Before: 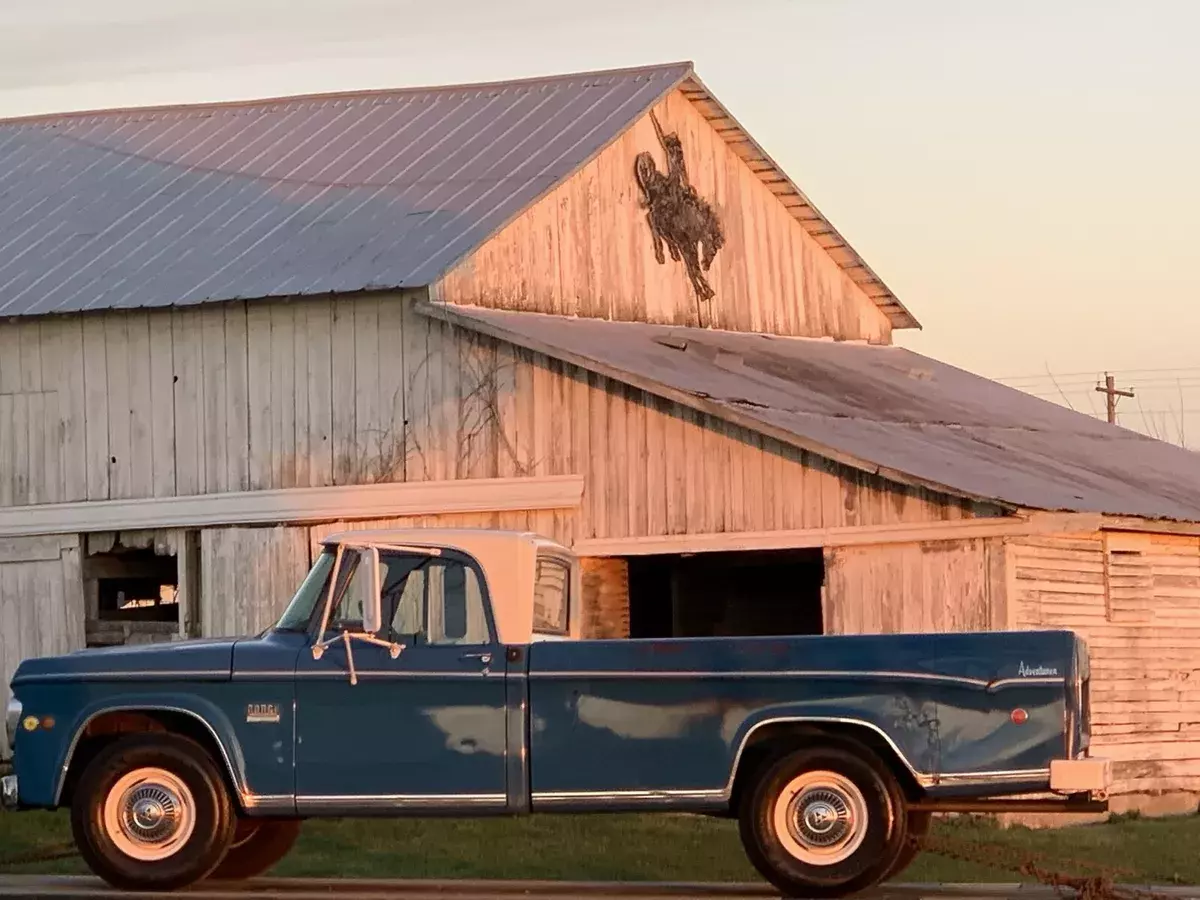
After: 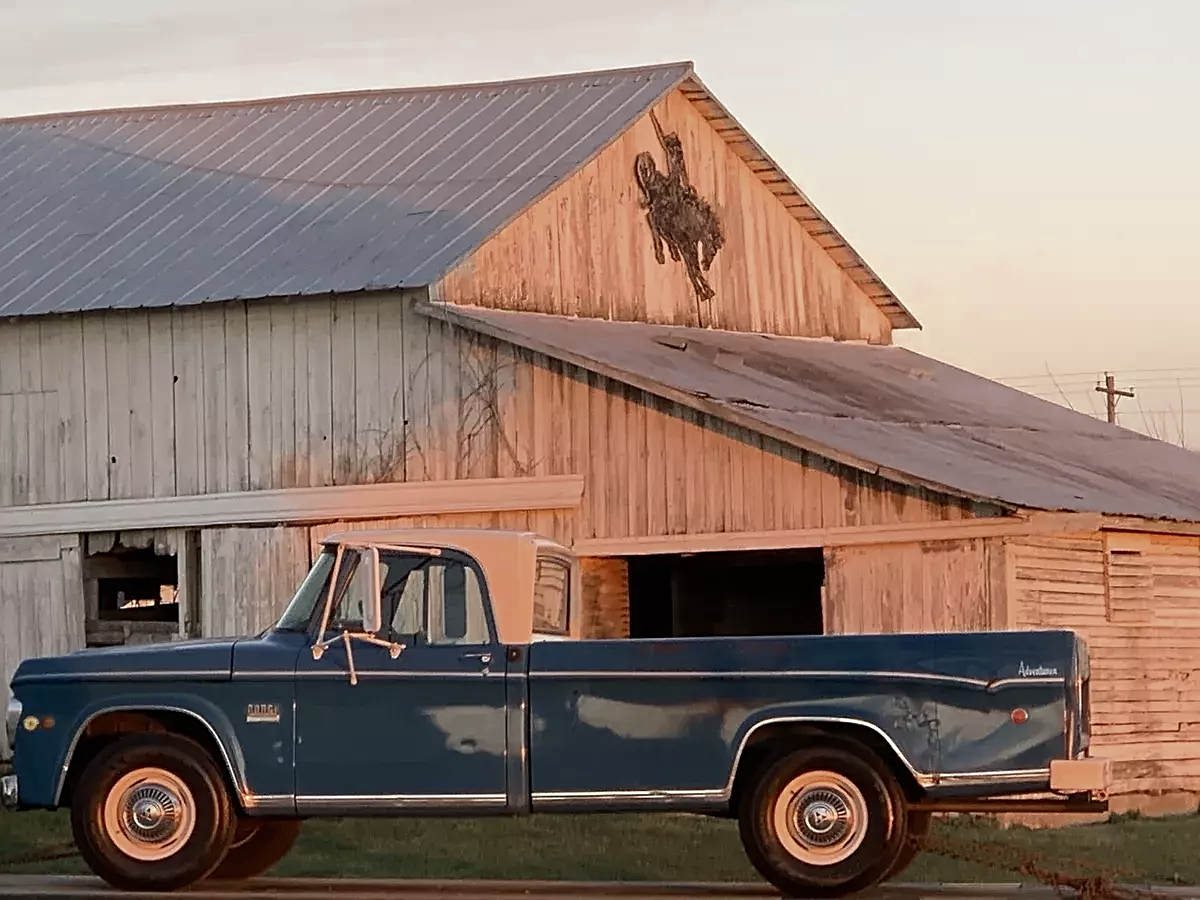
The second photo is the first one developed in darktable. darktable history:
color zones: curves: ch0 [(0, 0.5) (0.125, 0.4) (0.25, 0.5) (0.375, 0.4) (0.5, 0.4) (0.625, 0.35) (0.75, 0.35) (0.875, 0.5)]; ch1 [(0, 0.35) (0.125, 0.45) (0.25, 0.35) (0.375, 0.35) (0.5, 0.35) (0.625, 0.35) (0.75, 0.45) (0.875, 0.35)]; ch2 [(0, 0.6) (0.125, 0.5) (0.25, 0.5) (0.375, 0.6) (0.5, 0.6) (0.625, 0.5) (0.75, 0.5) (0.875, 0.5)]
sharpen: amount 0.491
